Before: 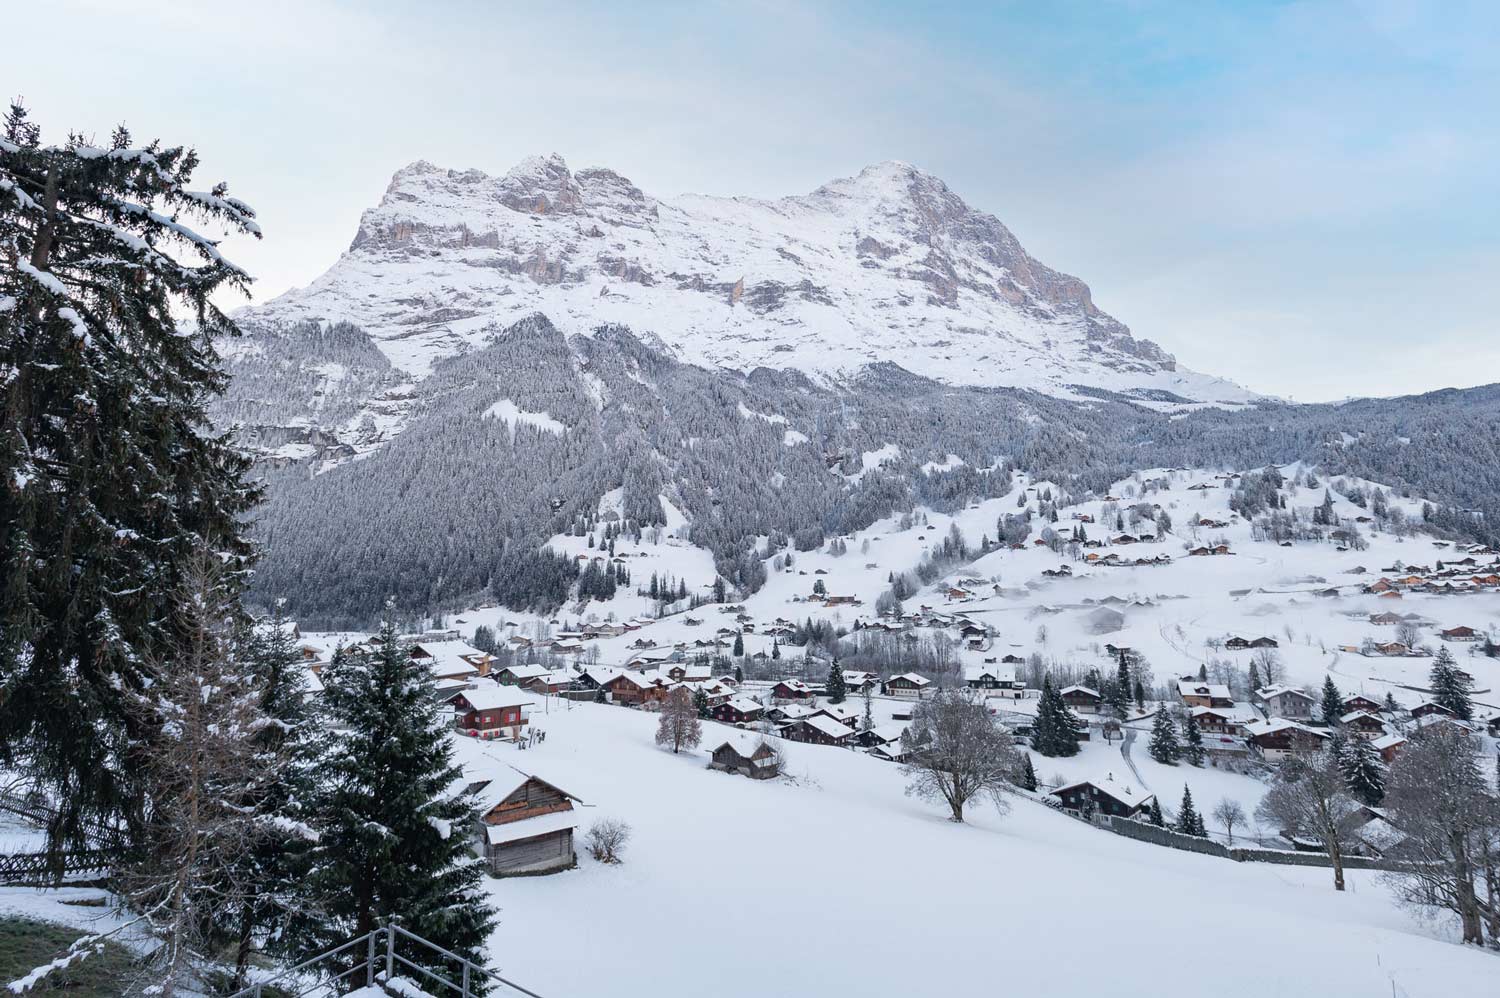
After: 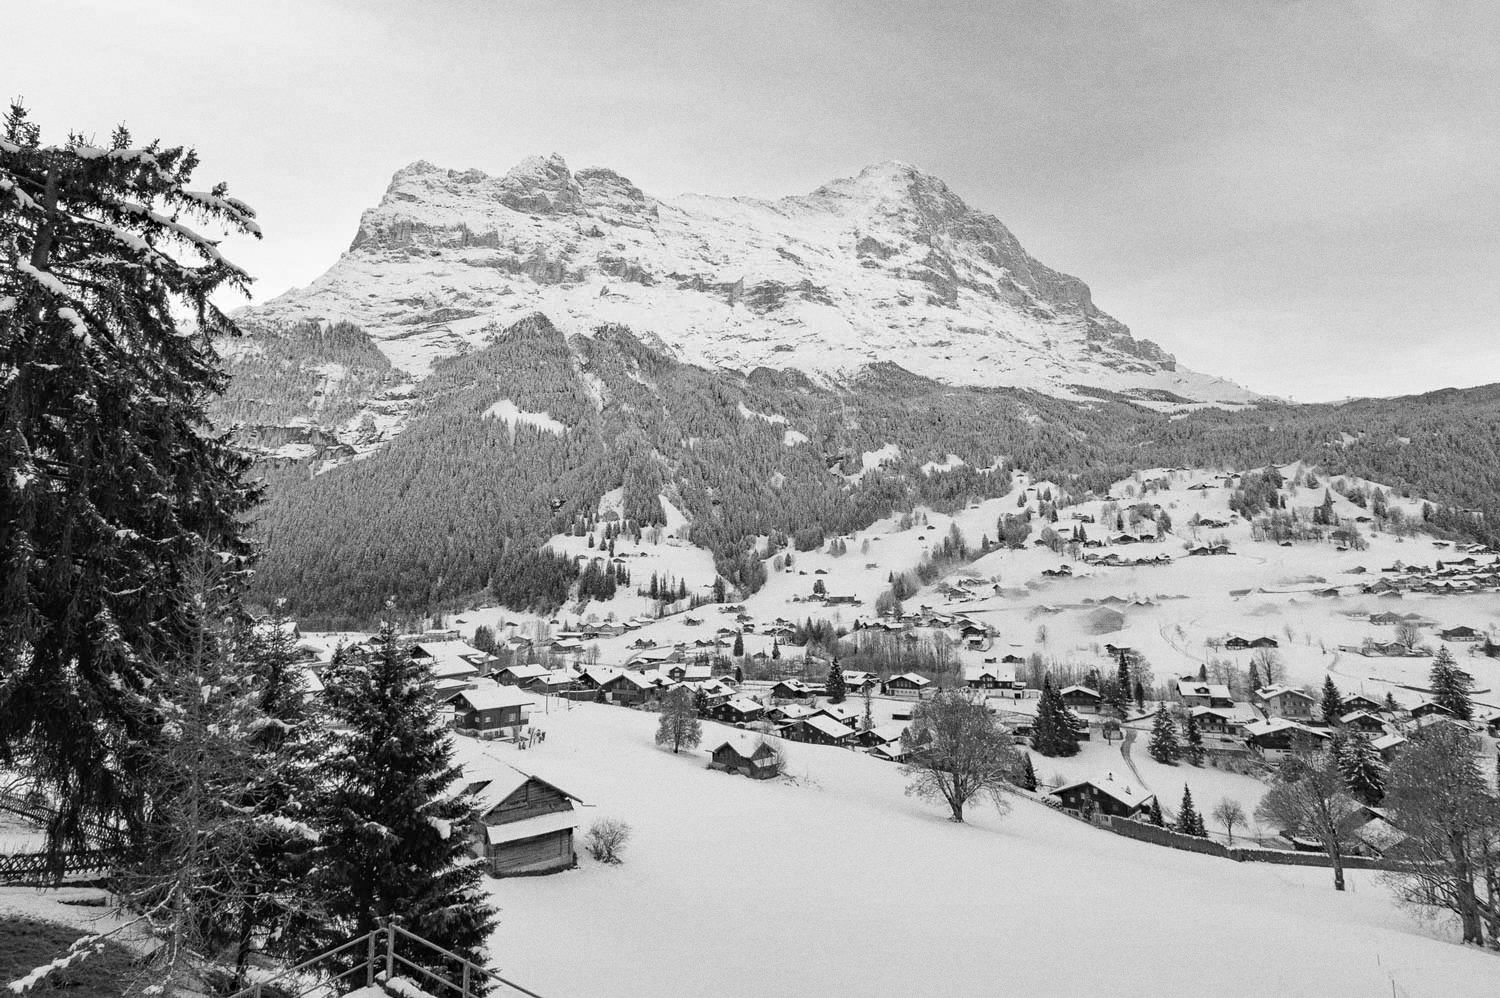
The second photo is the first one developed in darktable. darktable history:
monochrome: size 1
haze removal: compatibility mode true, adaptive false
grain: coarseness 0.09 ISO
